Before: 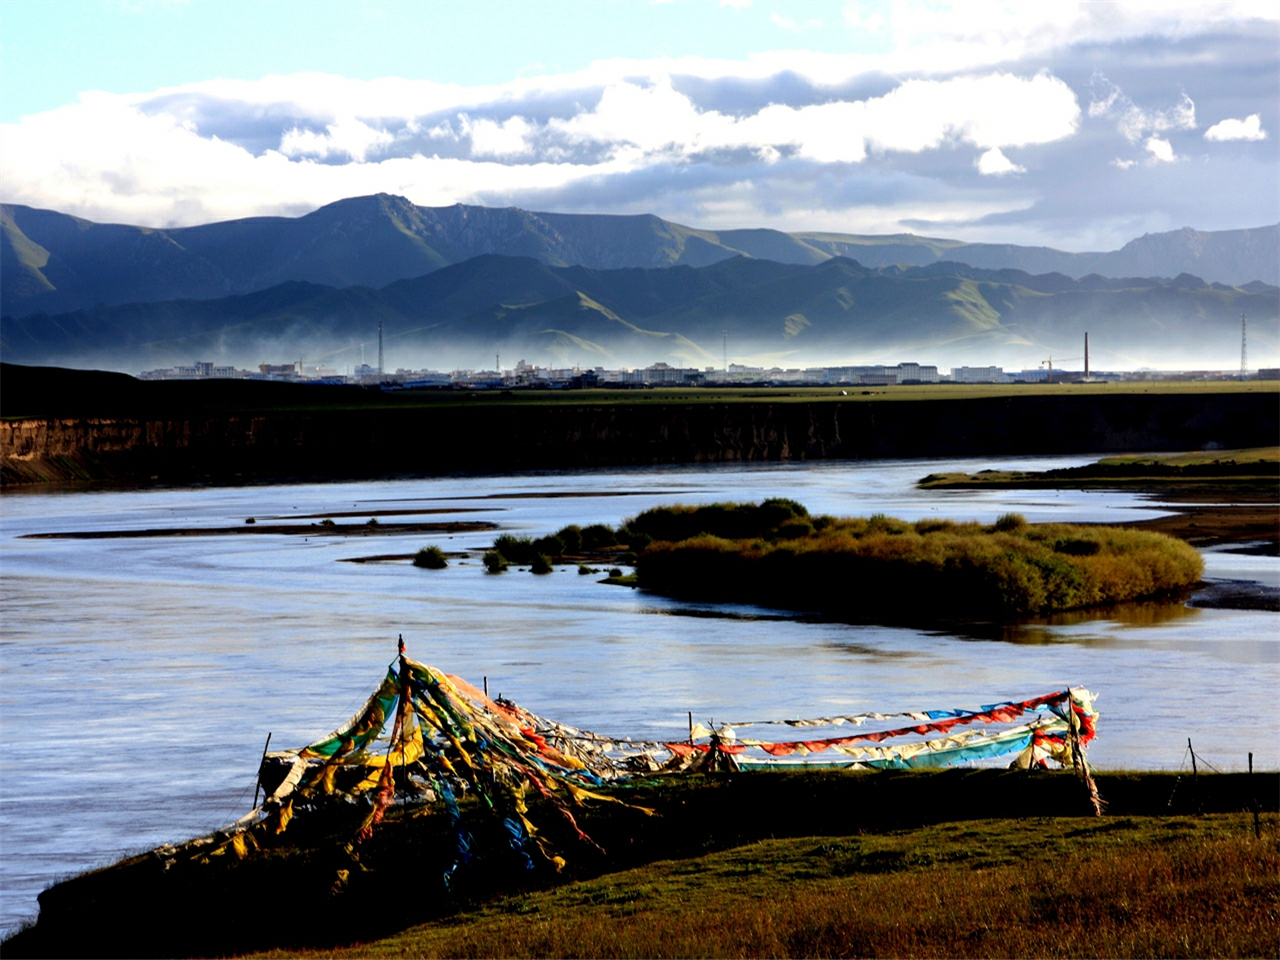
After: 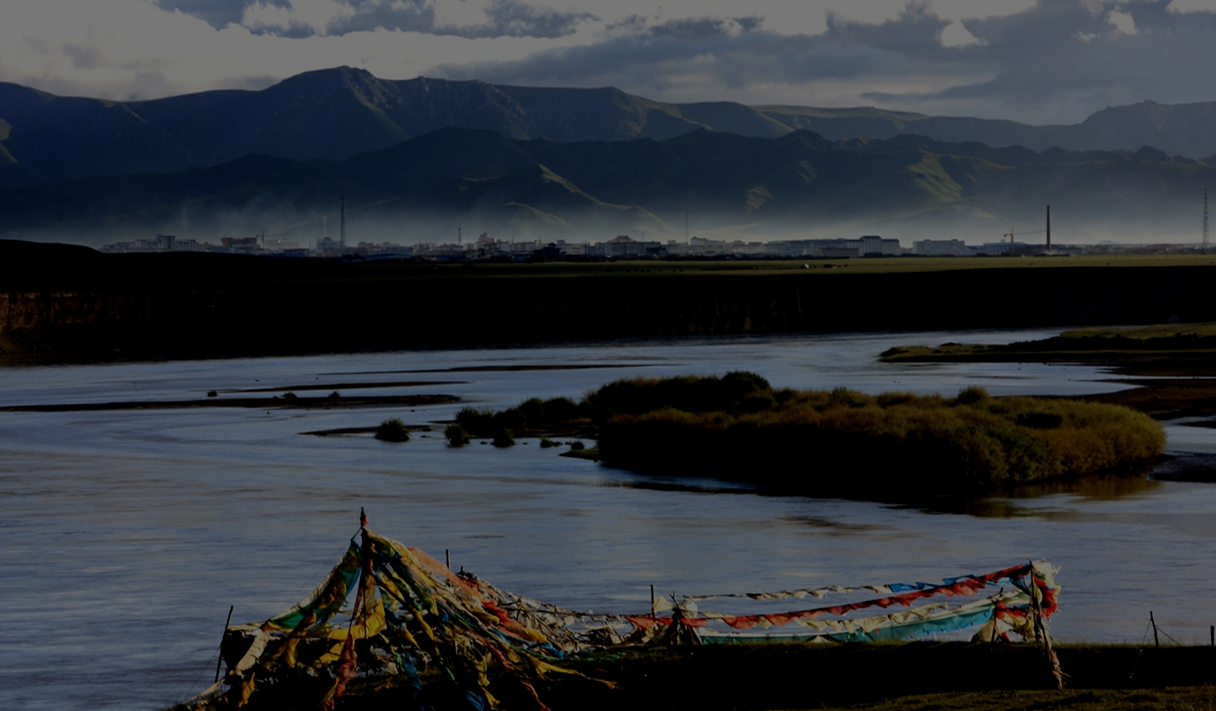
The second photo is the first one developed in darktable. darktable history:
crop and rotate: left 2.991%, top 13.302%, right 1.981%, bottom 12.636%
exposure: exposure -2.446 EV, compensate highlight preservation false
color balance: mode lift, gamma, gain (sRGB)
